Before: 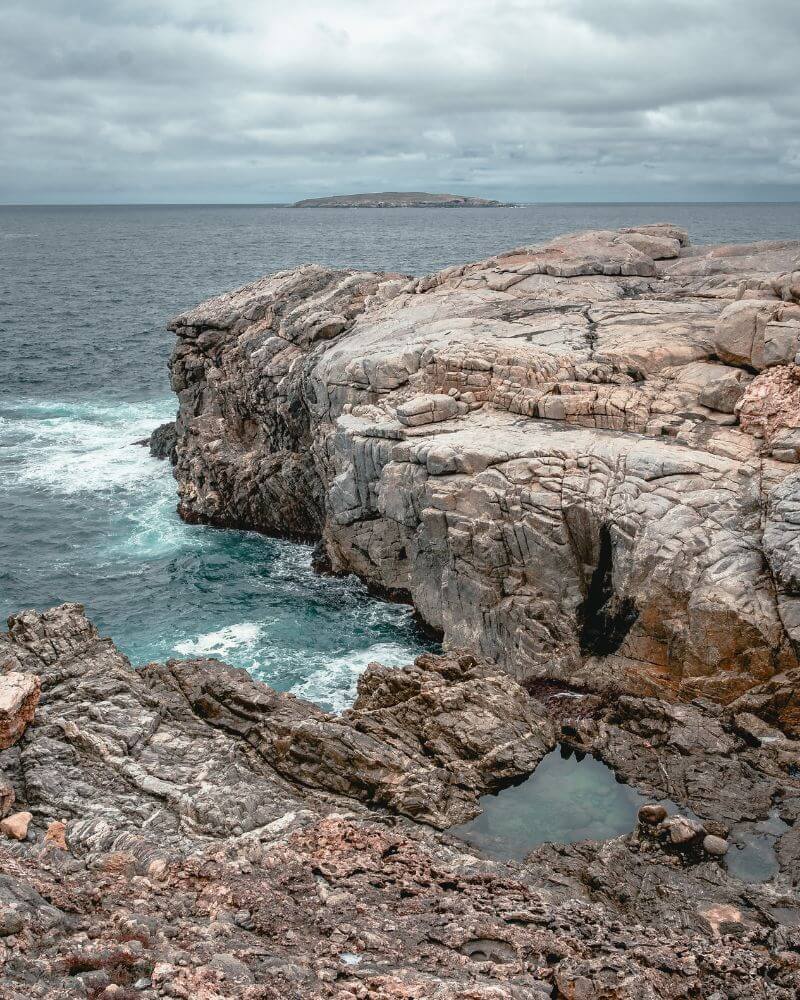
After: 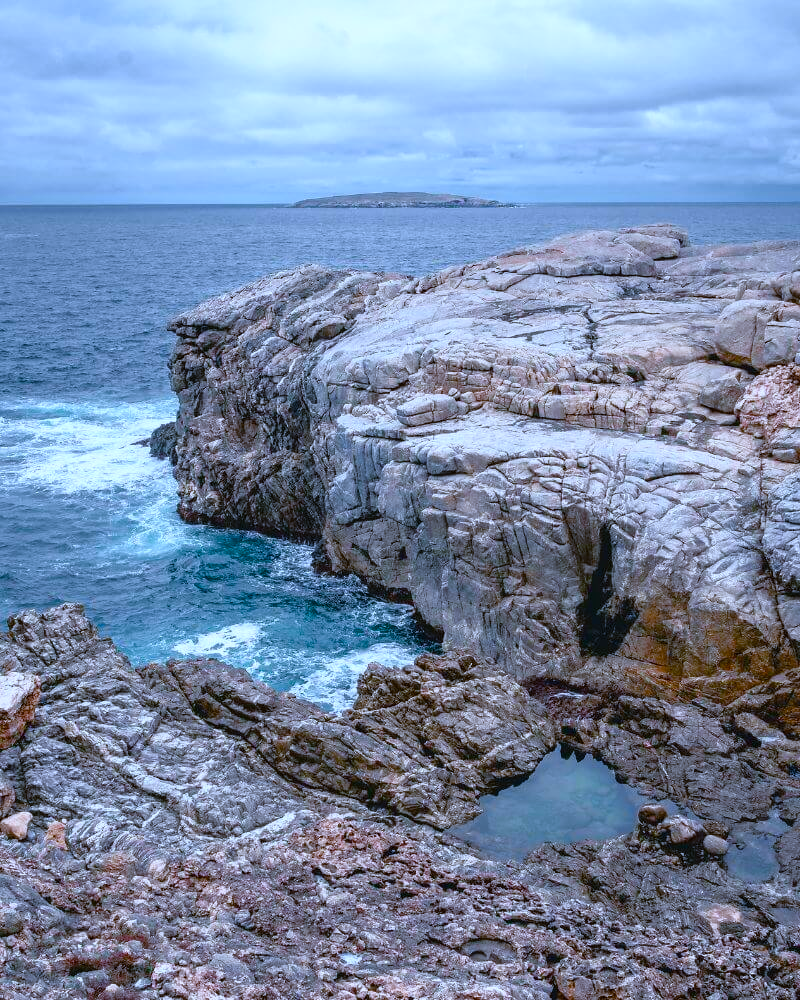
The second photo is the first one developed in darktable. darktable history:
color balance rgb: perceptual saturation grading › global saturation 35%, perceptual saturation grading › highlights -30%, perceptual saturation grading › shadows 35%, perceptual brilliance grading › global brilliance 3%, perceptual brilliance grading › highlights -3%, perceptual brilliance grading › shadows 3%
white balance: red 0.871, blue 1.249
shadows and highlights: shadows 0, highlights 40
